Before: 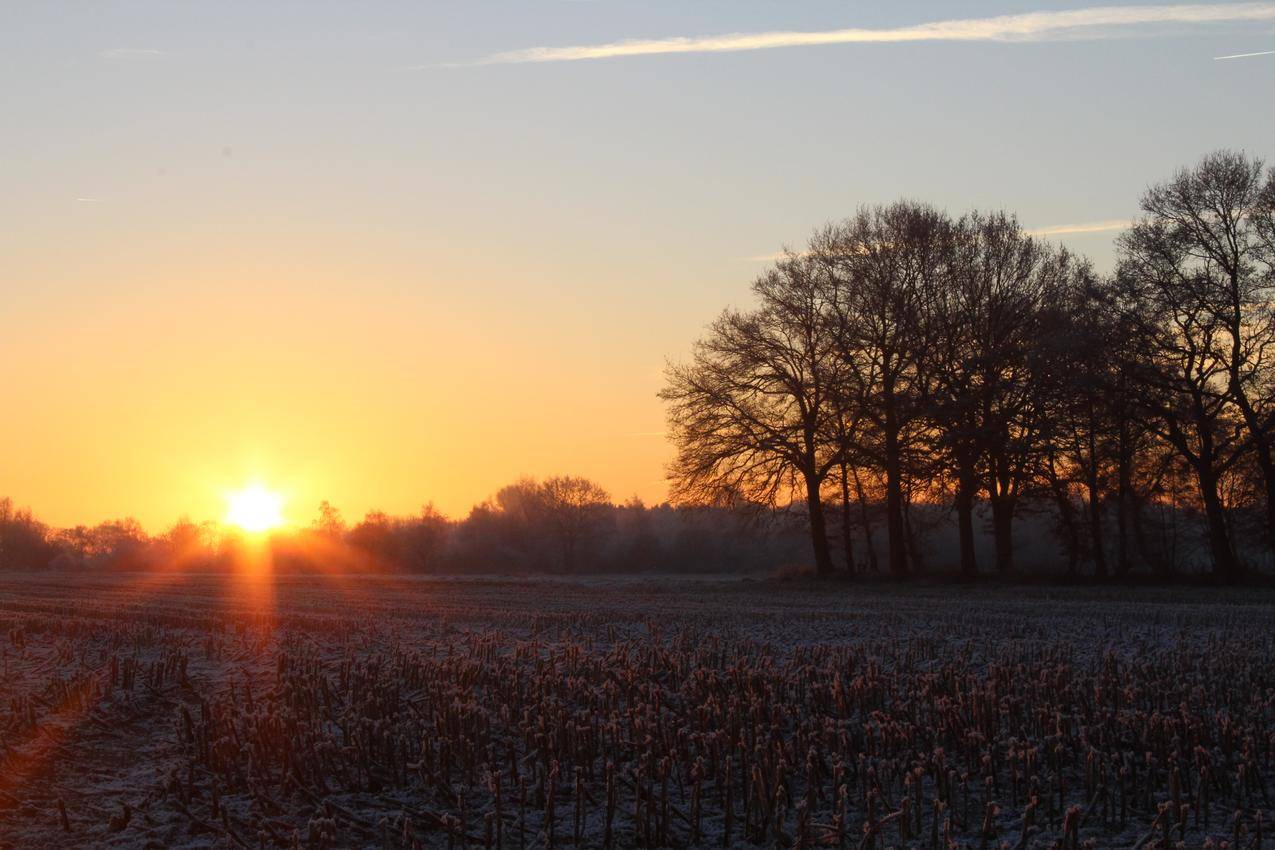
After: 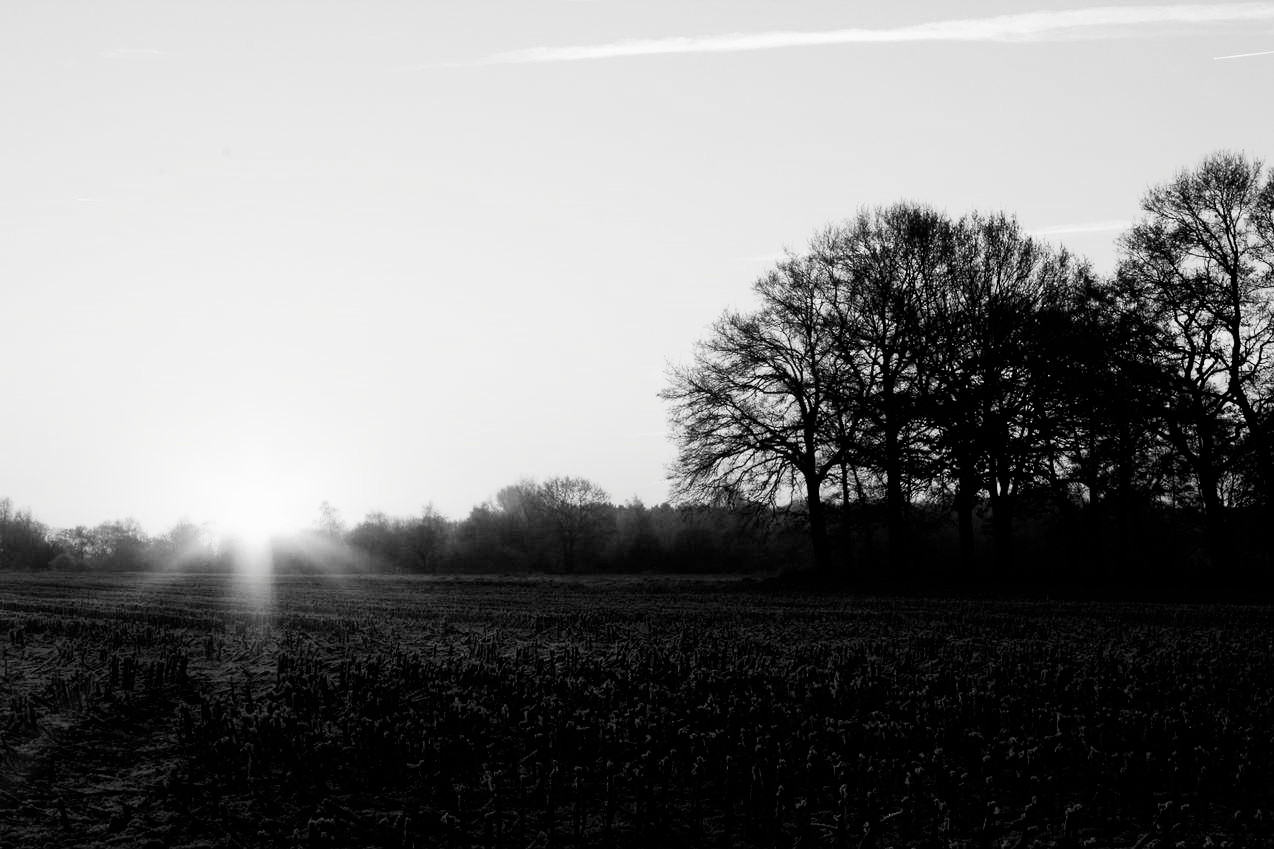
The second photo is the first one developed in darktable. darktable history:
filmic rgb: black relative exposure -5.15 EV, white relative exposure 3.53 EV, hardness 3.19, contrast 1.406, highlights saturation mix -49.87%, preserve chrominance no, color science v4 (2020), type of noise poissonian
color balance rgb: highlights gain › chroma 1.006%, highlights gain › hue 60.05°, global offset › luminance -0.865%, perceptual saturation grading › global saturation 15.101%
exposure: black level correction 0, exposure 0.697 EV, compensate highlight preservation false
